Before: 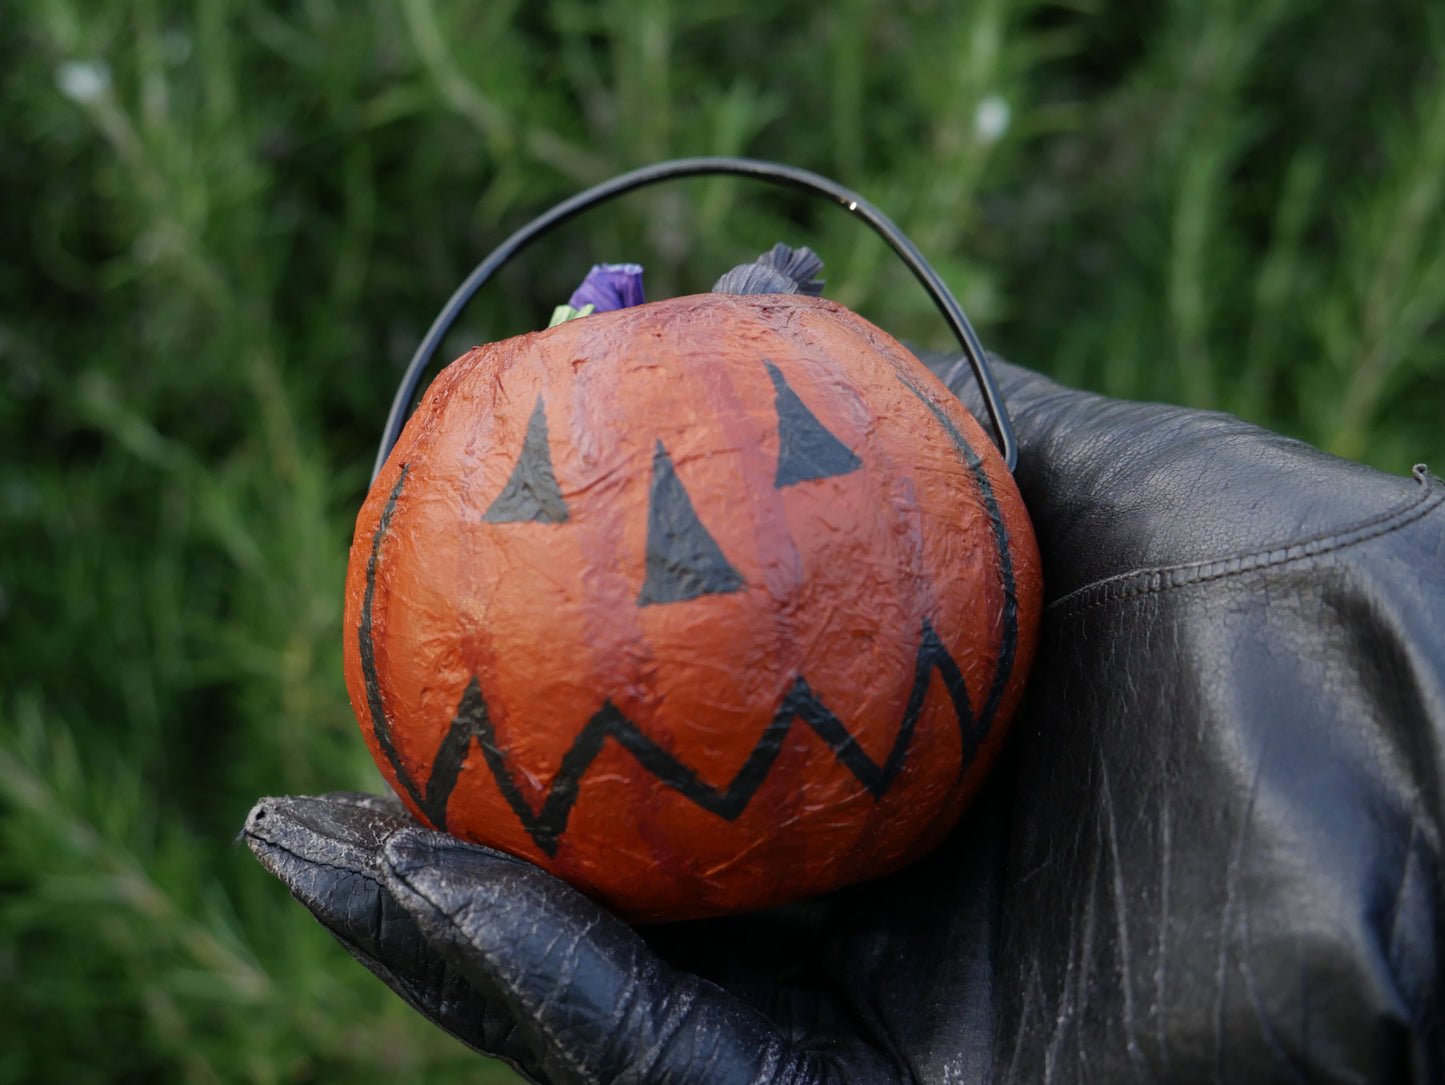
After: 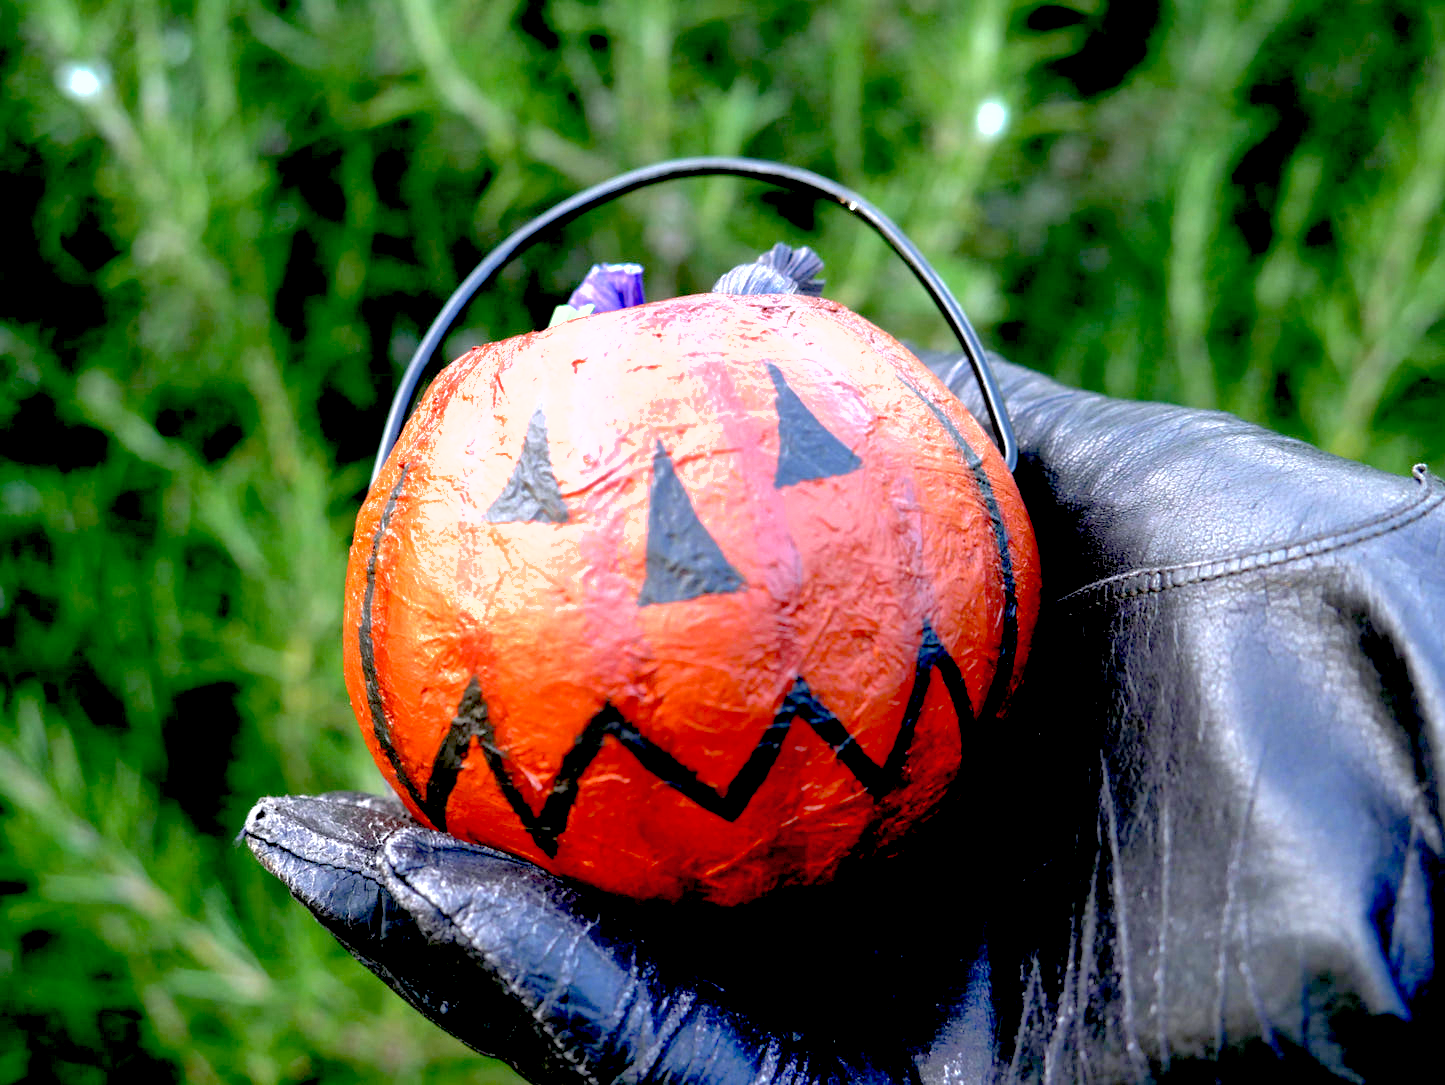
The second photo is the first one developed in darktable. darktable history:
shadows and highlights: on, module defaults
exposure: black level correction 0.016, exposure 1.774 EV, compensate highlight preservation false
color calibration: illuminant as shot in camera, x 0.358, y 0.373, temperature 4628.91 K
